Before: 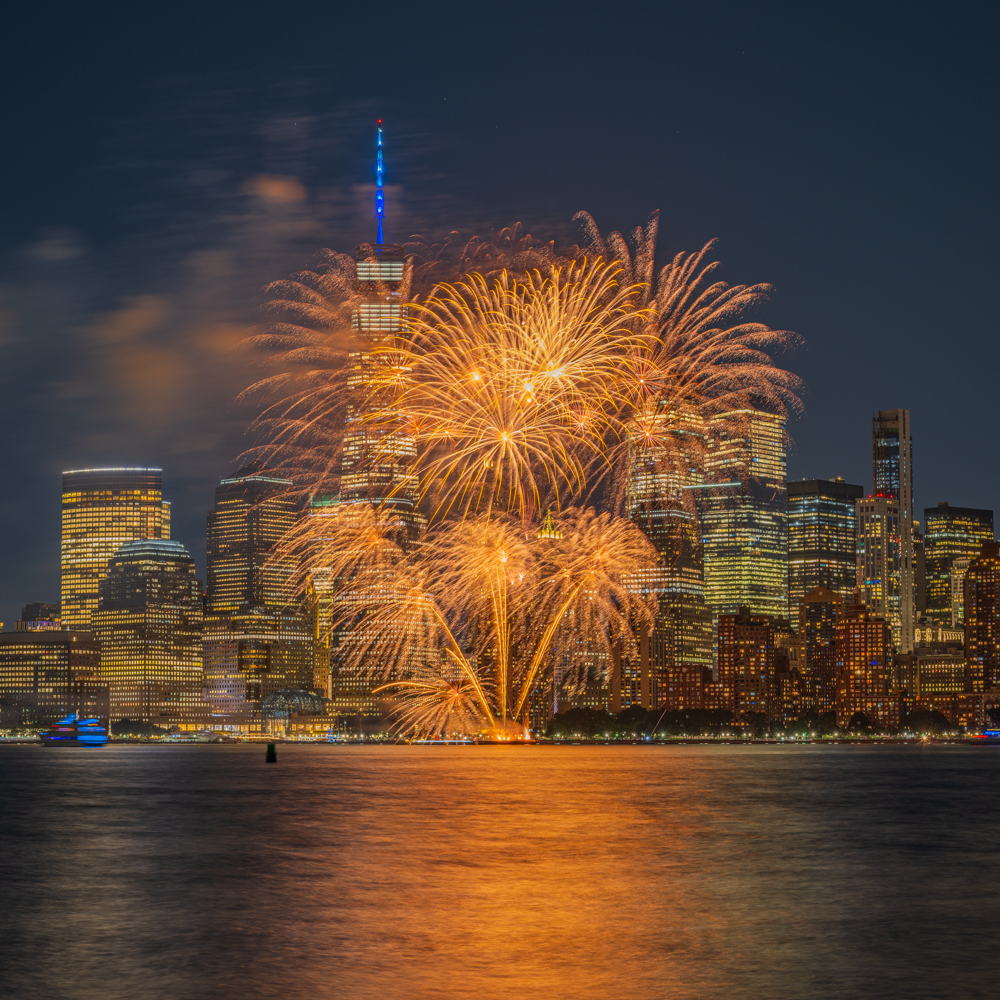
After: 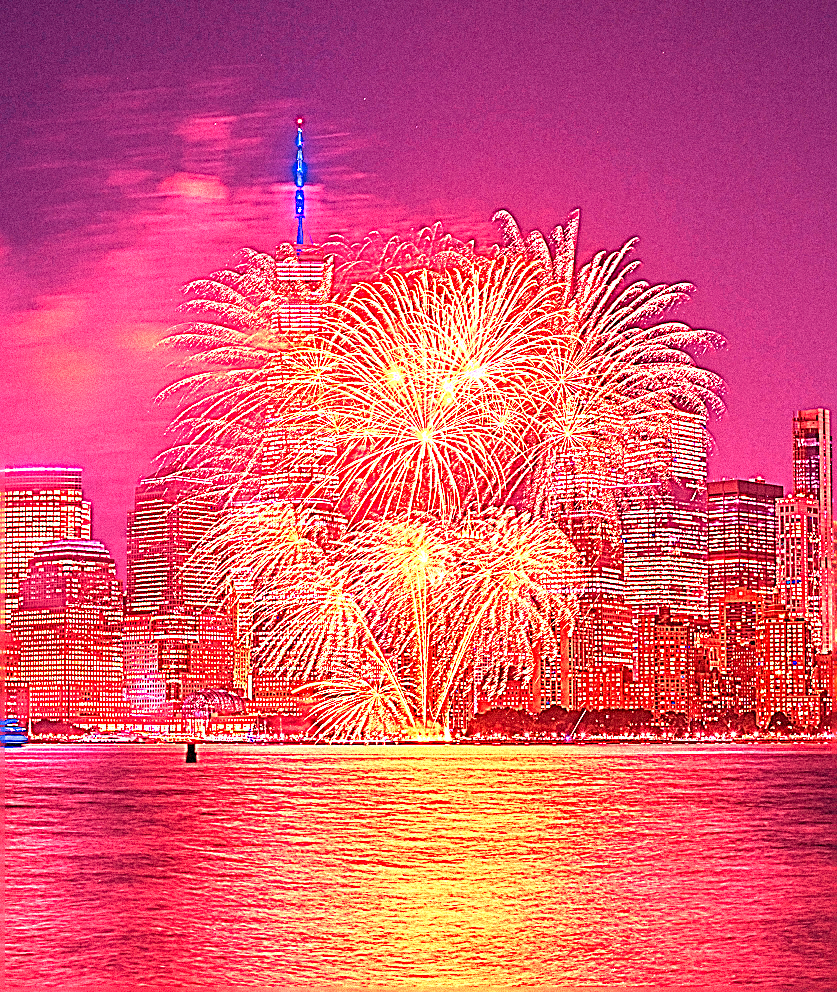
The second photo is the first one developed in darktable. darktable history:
crop: left 8.026%, right 7.374%
grain: strength 35%, mid-tones bias 0%
white balance: red 4.26, blue 1.802
sharpen: amount 2
exposure: exposure 0.376 EV, compensate highlight preservation false
rgb levels: mode RGB, independent channels, levels [[0, 0.474, 1], [0, 0.5, 1], [0, 0.5, 1]]
